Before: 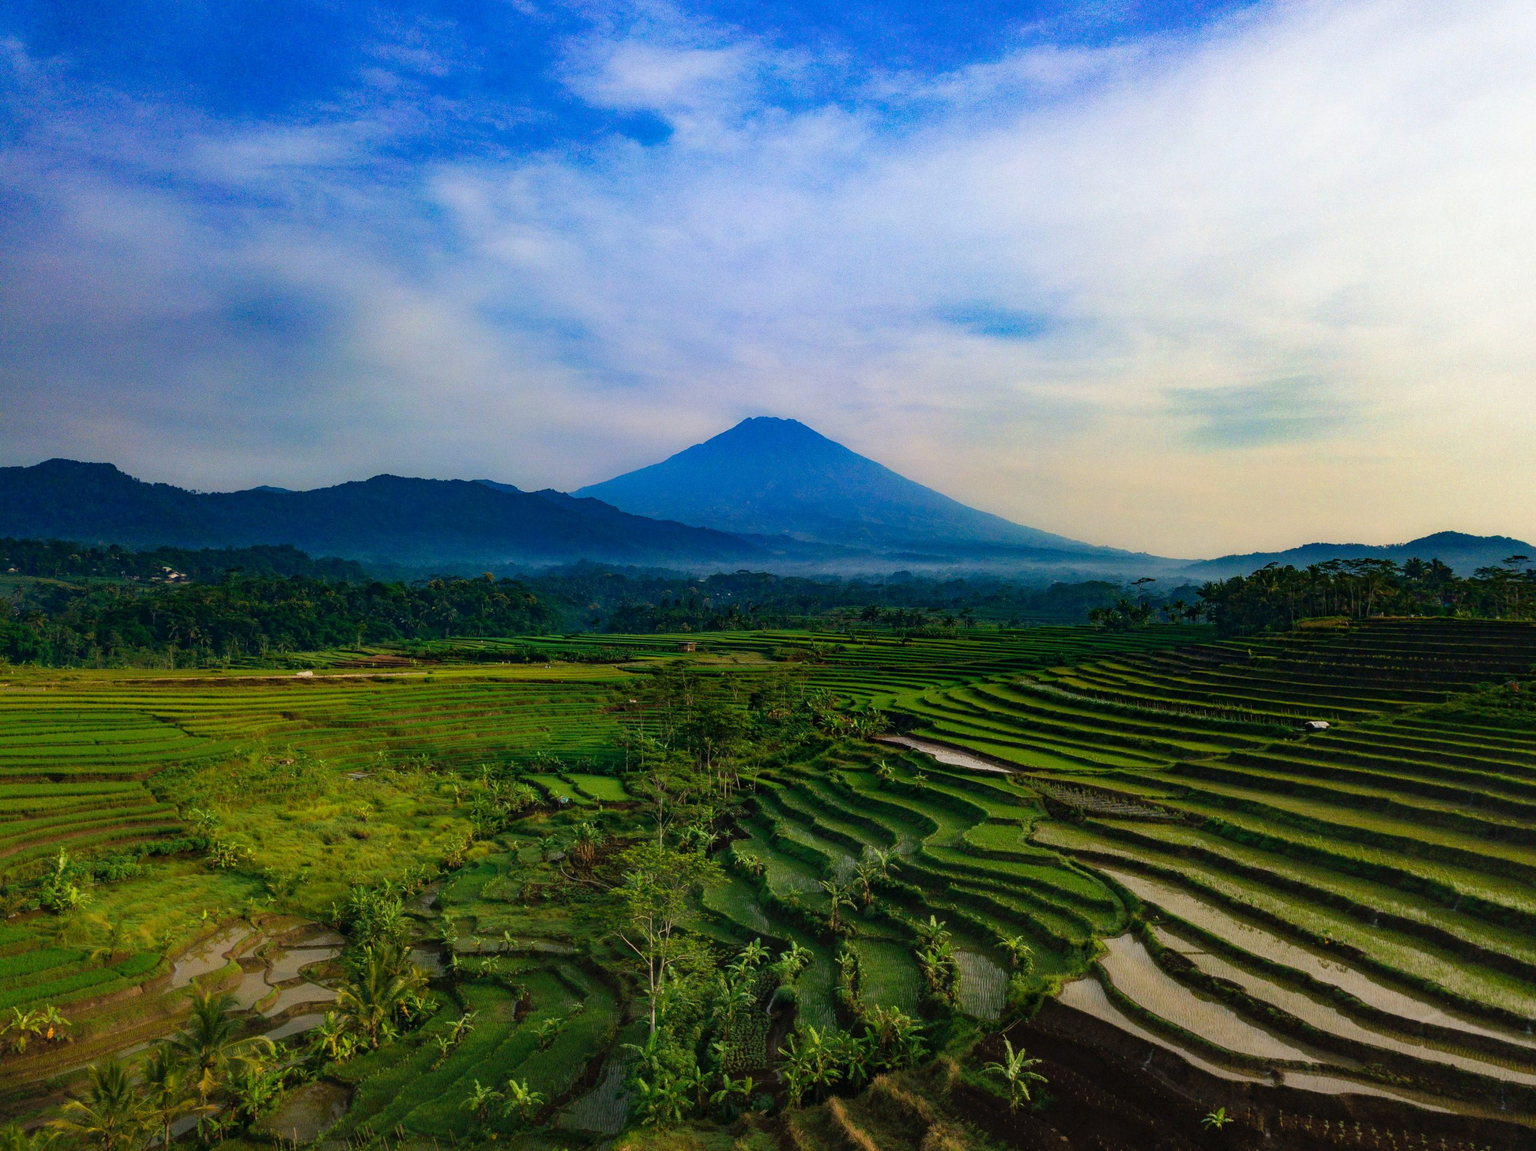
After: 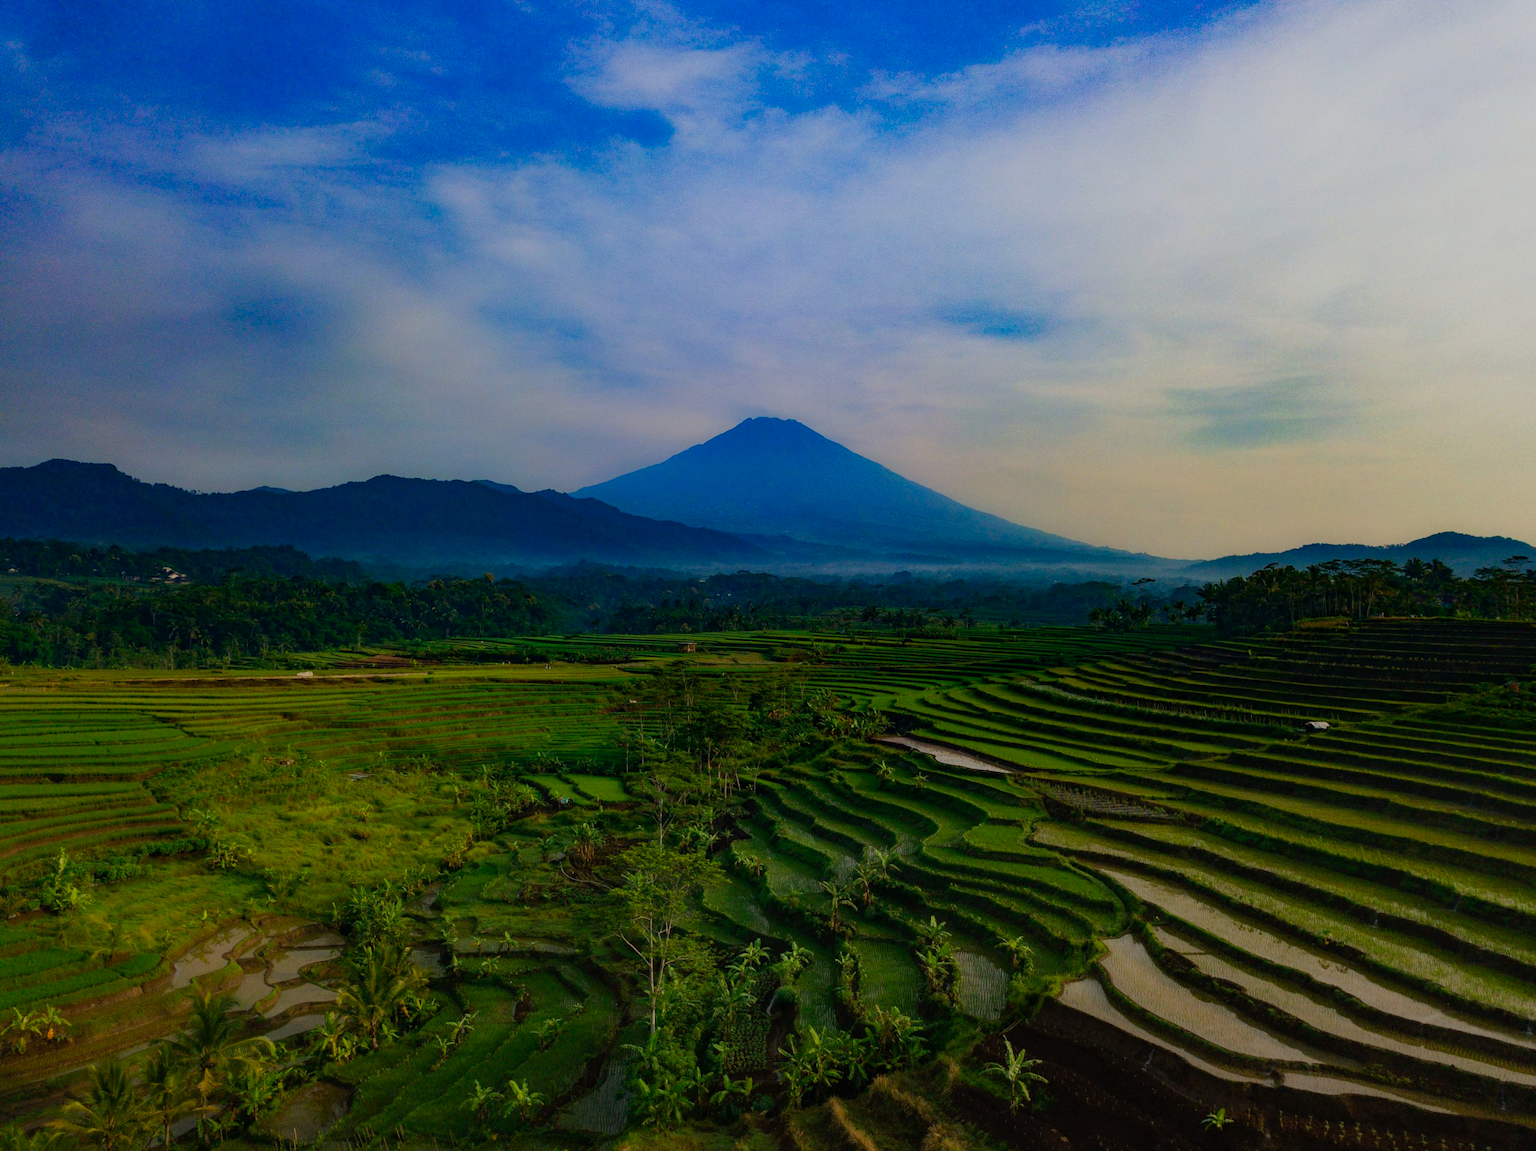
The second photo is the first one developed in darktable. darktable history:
exposure: black level correction 0, exposure -0.766 EV, compensate highlight preservation false
contrast brightness saturation: contrast 0.04, saturation 0.16
